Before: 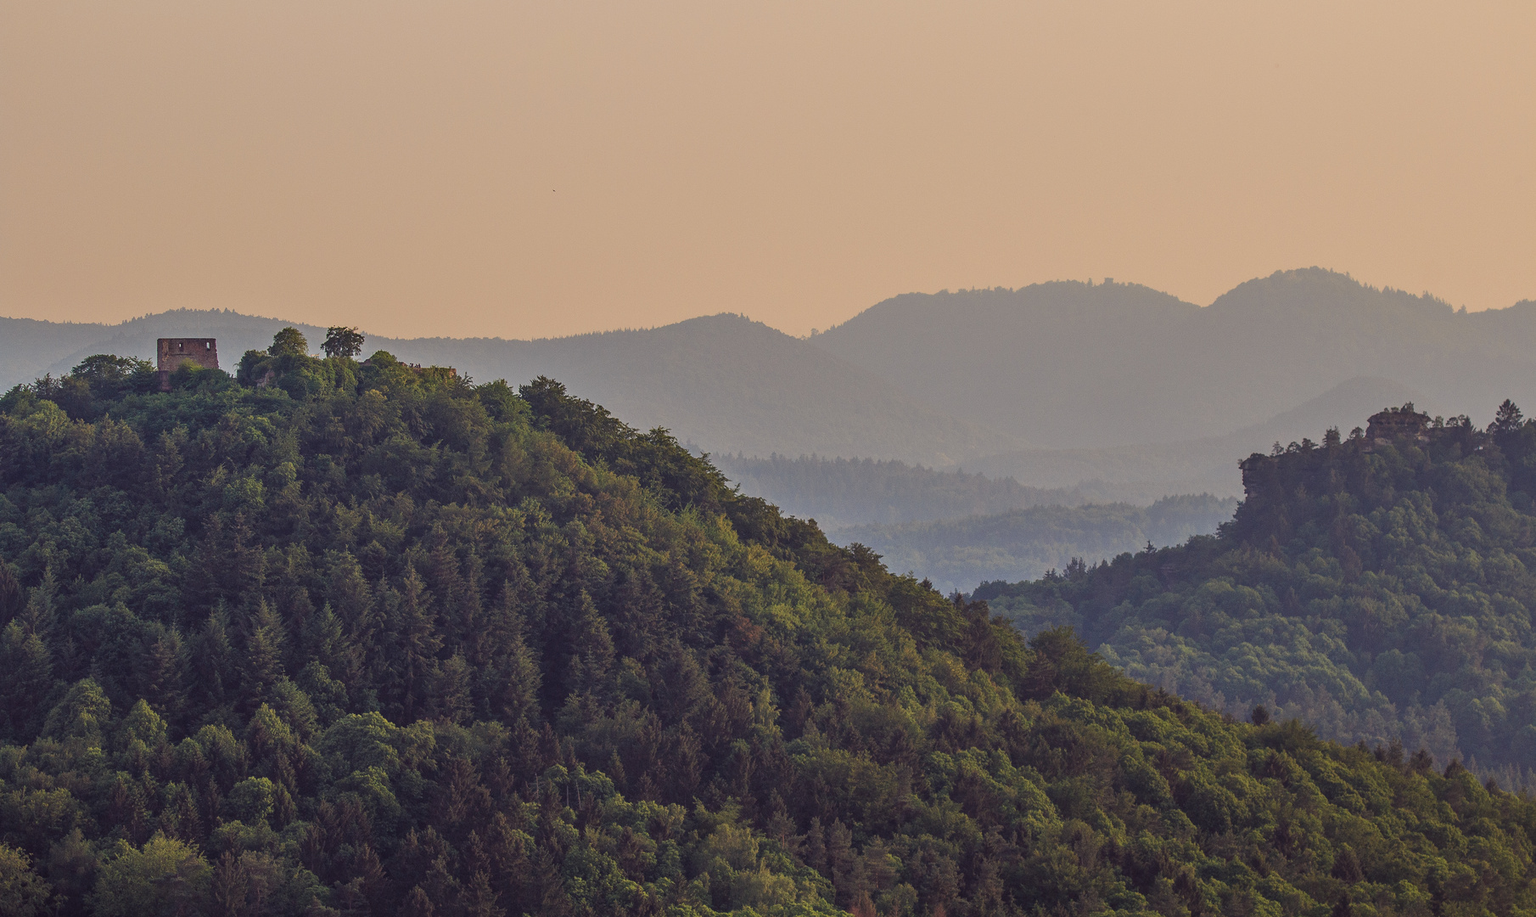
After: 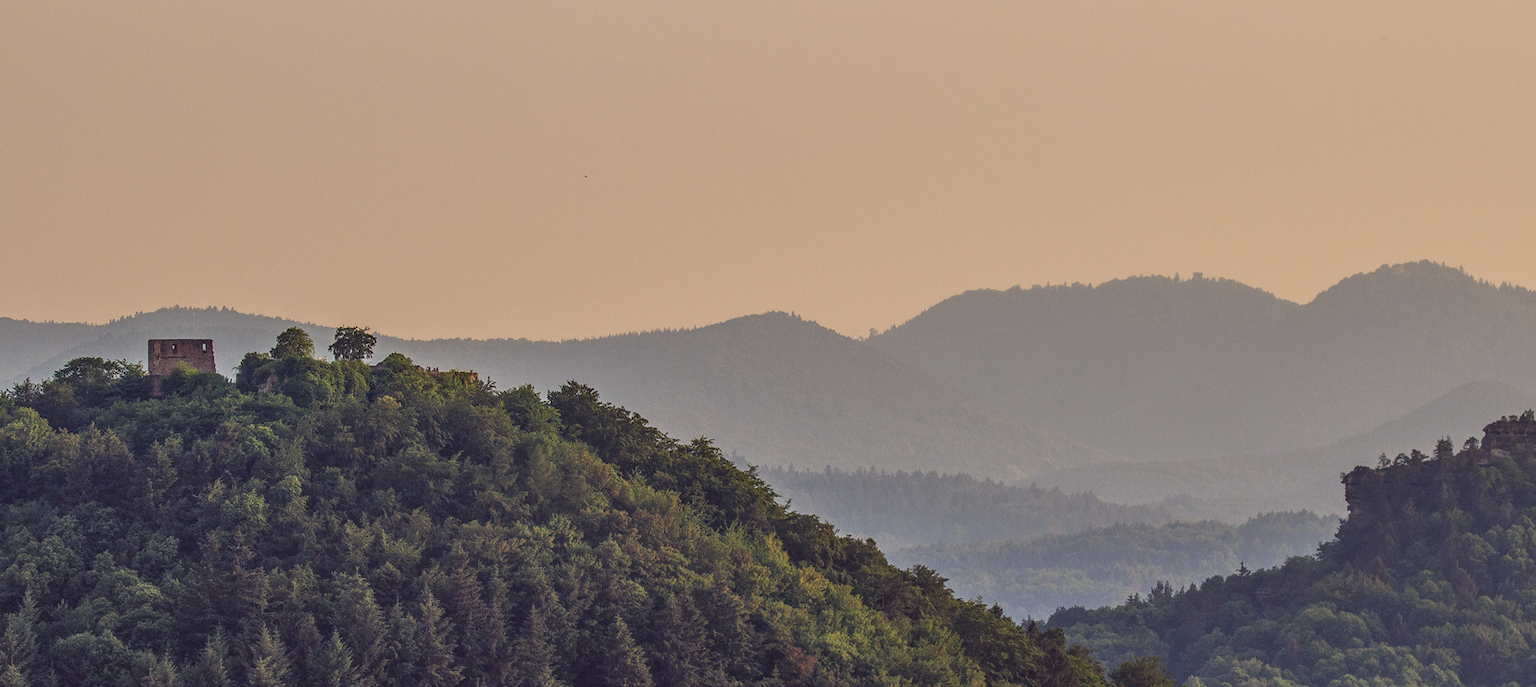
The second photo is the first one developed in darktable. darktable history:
shadows and highlights: radius 125.42, shadows 30.41, highlights -31, low approximation 0.01, soften with gaussian
crop: left 1.54%, top 3.352%, right 7.772%, bottom 28.509%
local contrast: on, module defaults
